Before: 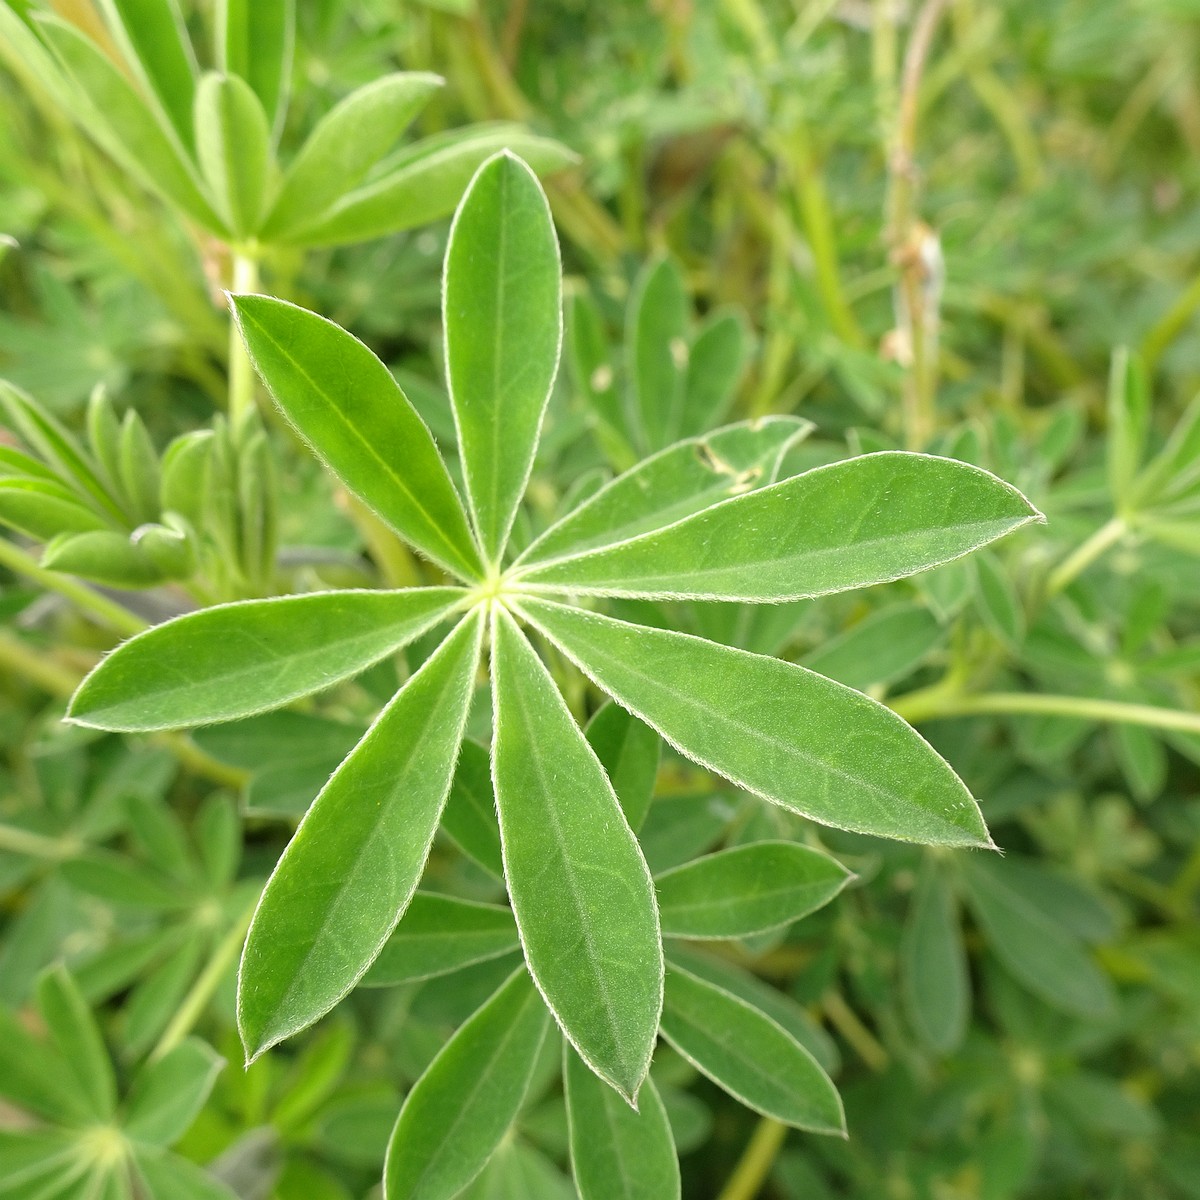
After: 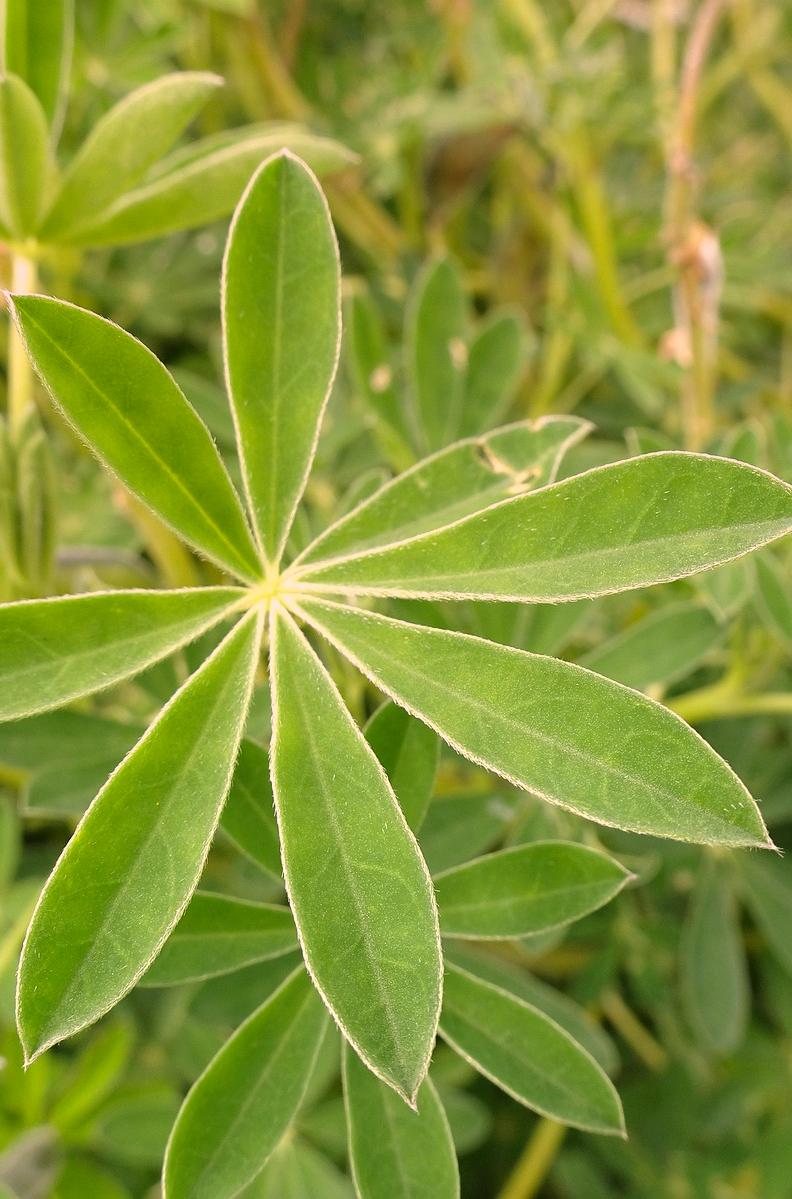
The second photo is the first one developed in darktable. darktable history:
crop and rotate: left 18.442%, right 15.508%
graduated density: density 0.38 EV, hardness 21%, rotation -6.11°, saturation 32%
color correction: highlights a* 12.23, highlights b* 5.41
